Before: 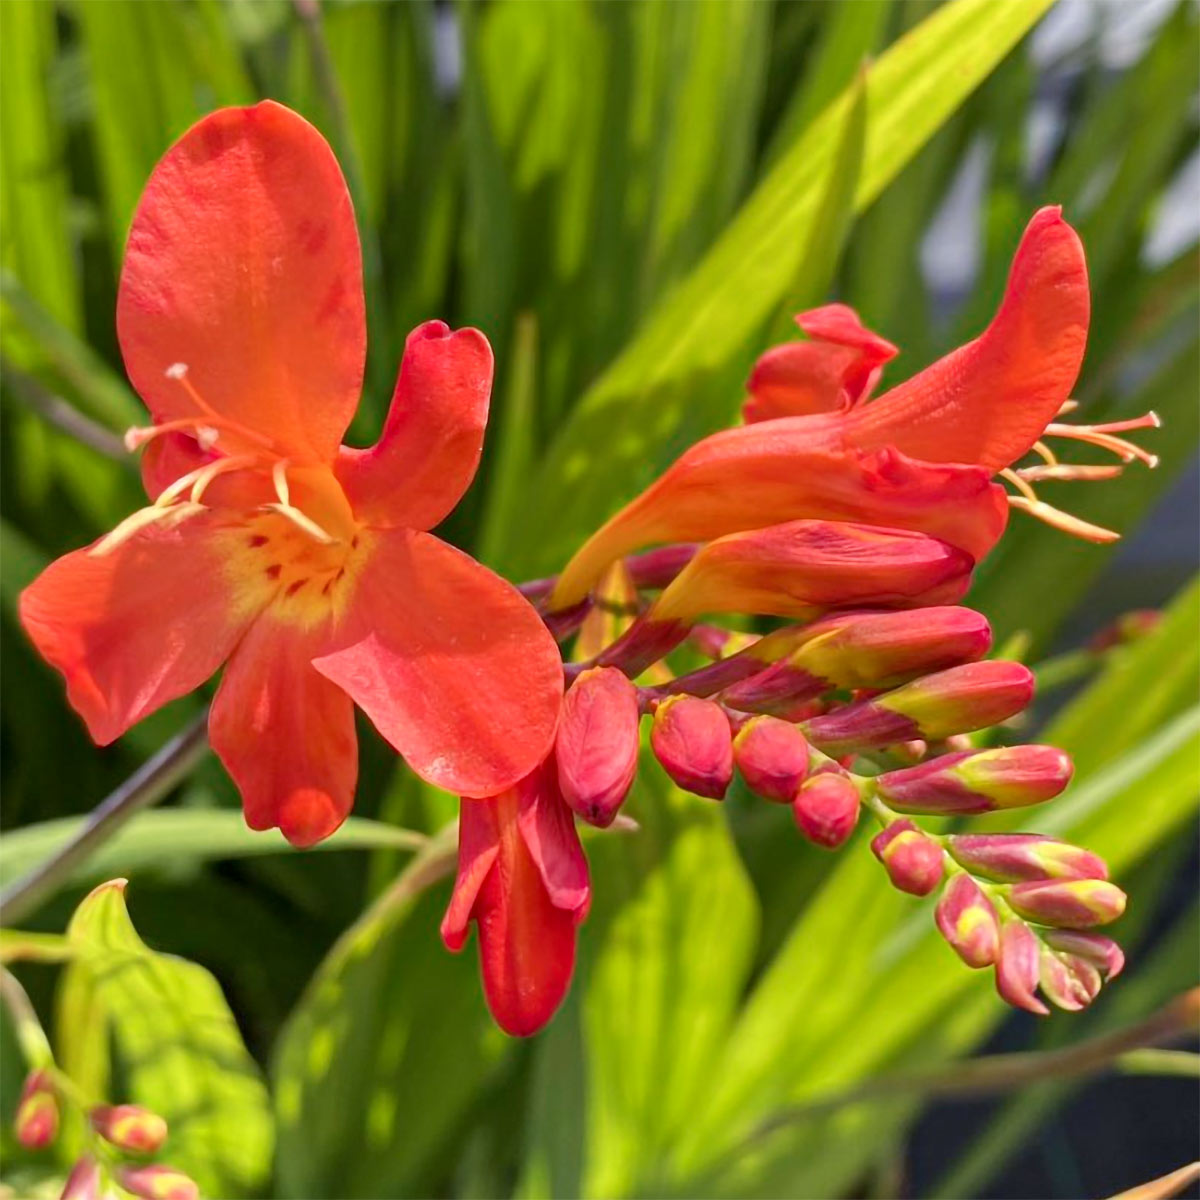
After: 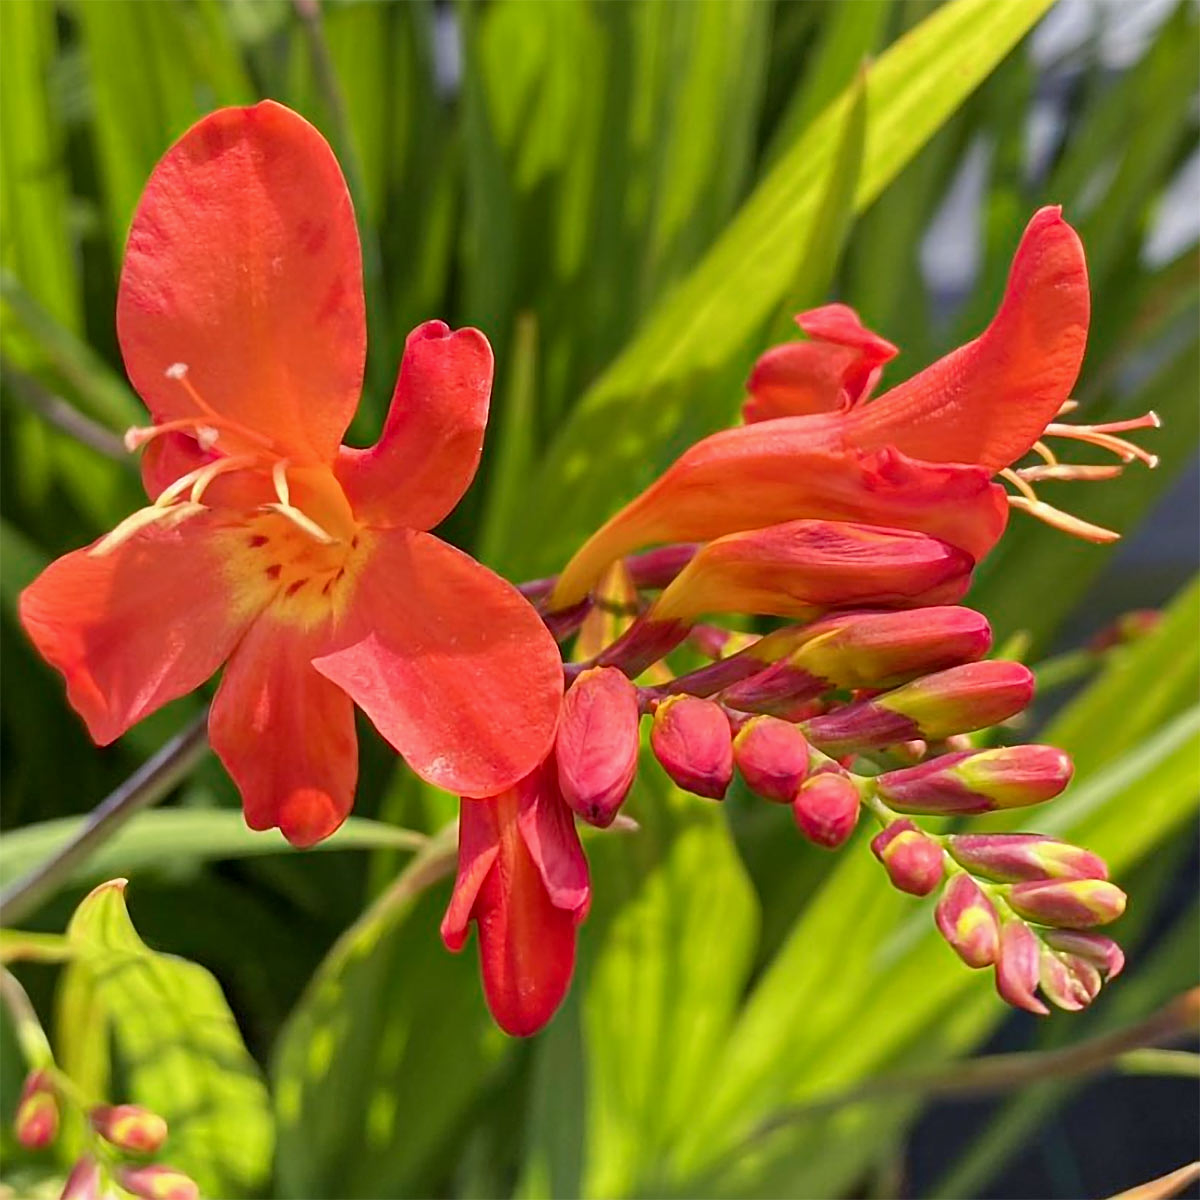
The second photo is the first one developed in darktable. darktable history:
sharpen: on, module defaults
exposure: exposure -0.065 EV, compensate exposure bias true, compensate highlight preservation false
